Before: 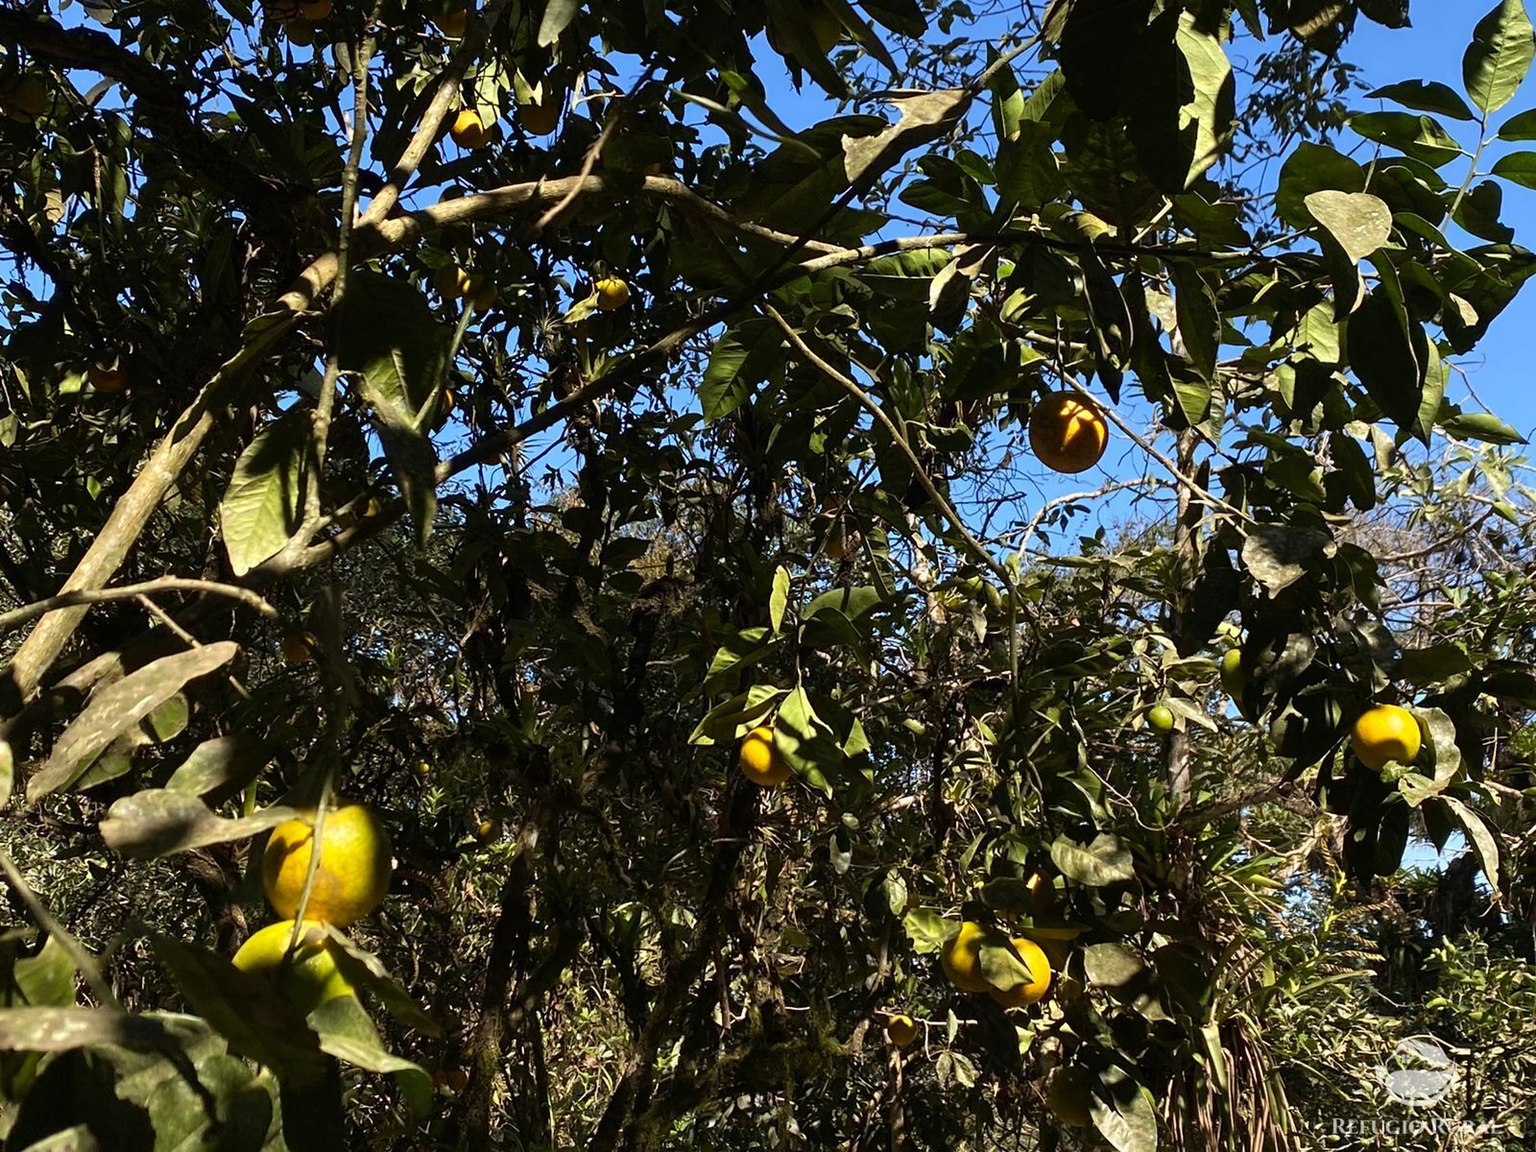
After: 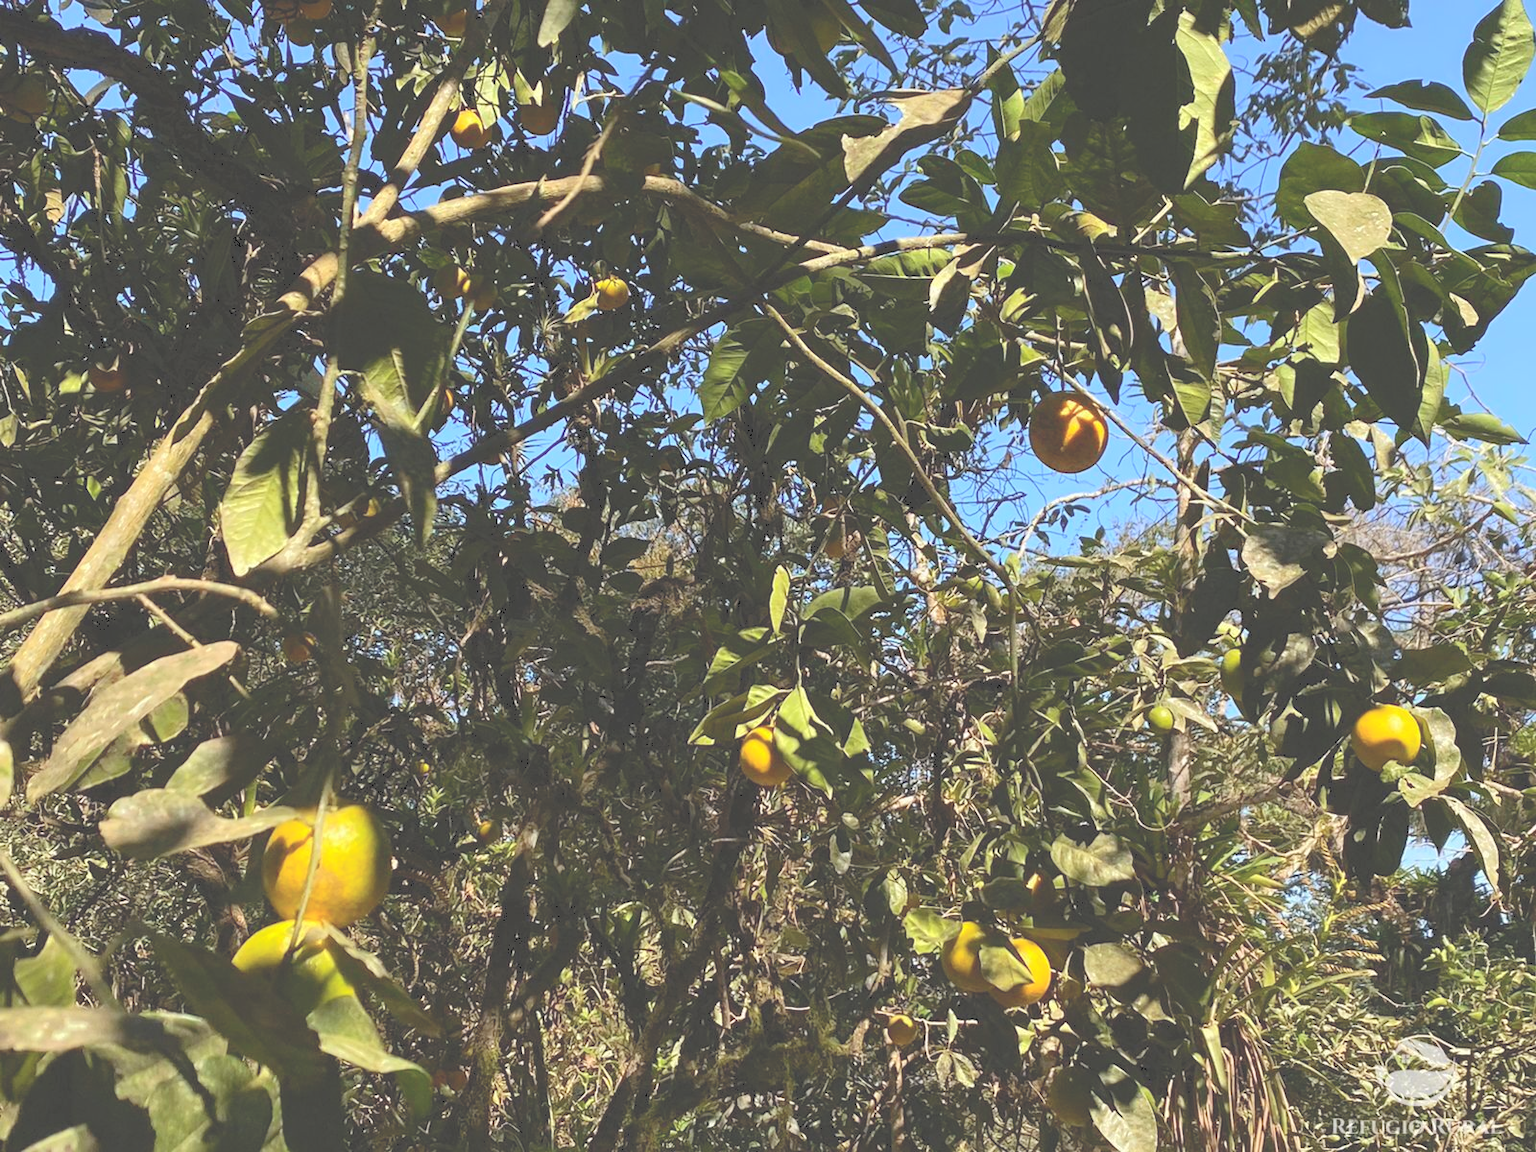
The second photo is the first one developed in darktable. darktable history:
tone curve: curves: ch0 [(0, 0) (0.003, 0.275) (0.011, 0.288) (0.025, 0.309) (0.044, 0.326) (0.069, 0.346) (0.1, 0.37) (0.136, 0.396) (0.177, 0.432) (0.224, 0.473) (0.277, 0.516) (0.335, 0.566) (0.399, 0.611) (0.468, 0.661) (0.543, 0.711) (0.623, 0.761) (0.709, 0.817) (0.801, 0.867) (0.898, 0.911) (1, 1)], color space Lab, independent channels
